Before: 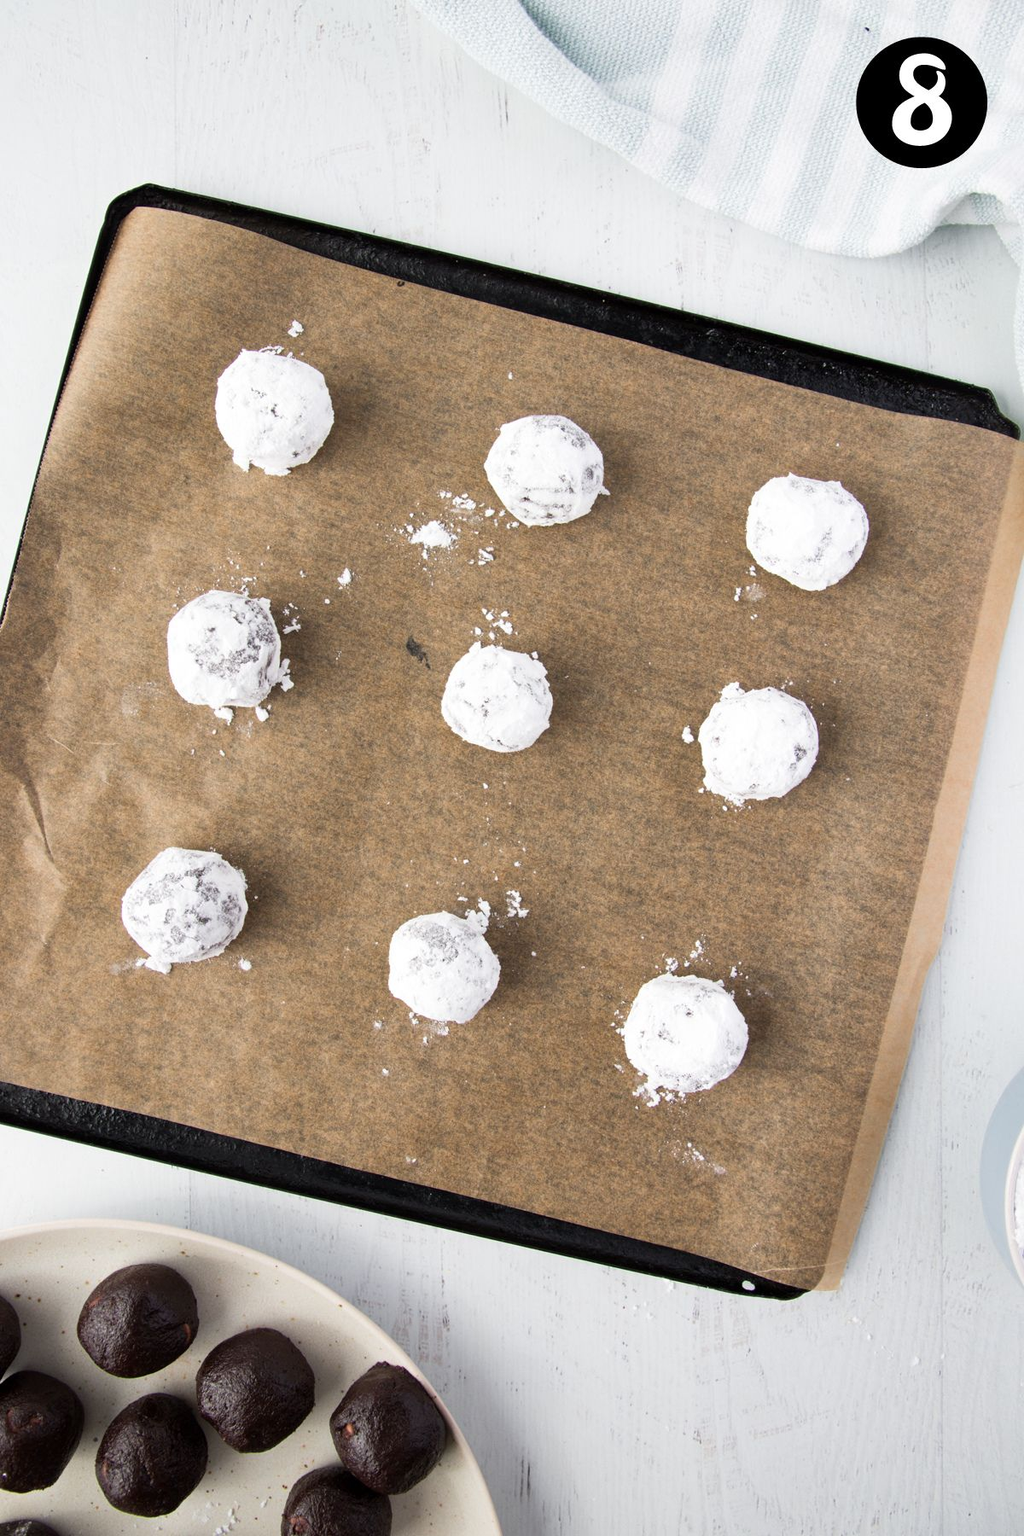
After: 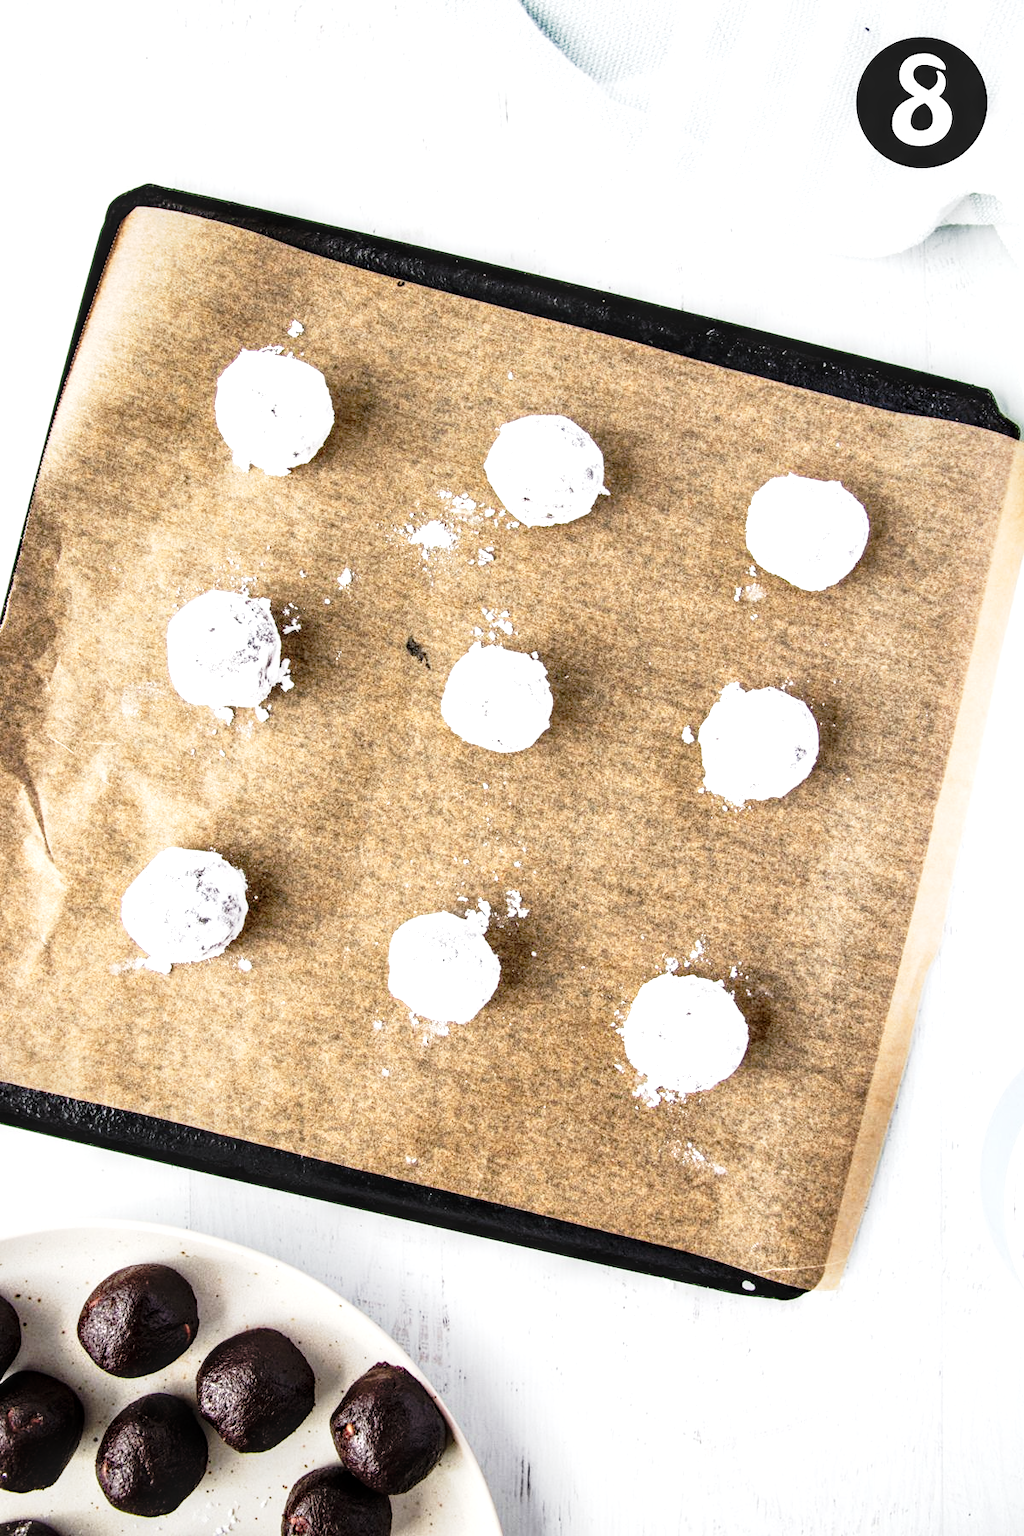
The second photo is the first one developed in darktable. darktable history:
exposure: black level correction 0, exposure 0.693 EV, compensate highlight preservation false
local contrast: detail 160%
tone curve: curves: ch0 [(0, 0.032) (0.078, 0.052) (0.236, 0.168) (0.43, 0.472) (0.508, 0.566) (0.66, 0.754) (0.79, 0.883) (0.994, 0.974)]; ch1 [(0, 0) (0.161, 0.092) (0.35, 0.33) (0.379, 0.401) (0.456, 0.456) (0.508, 0.501) (0.547, 0.531) (0.573, 0.563) (0.625, 0.602) (0.718, 0.734) (1, 1)]; ch2 [(0, 0) (0.369, 0.427) (0.44, 0.434) (0.502, 0.501) (0.54, 0.537) (0.586, 0.59) (0.621, 0.604) (1, 1)], preserve colors none
